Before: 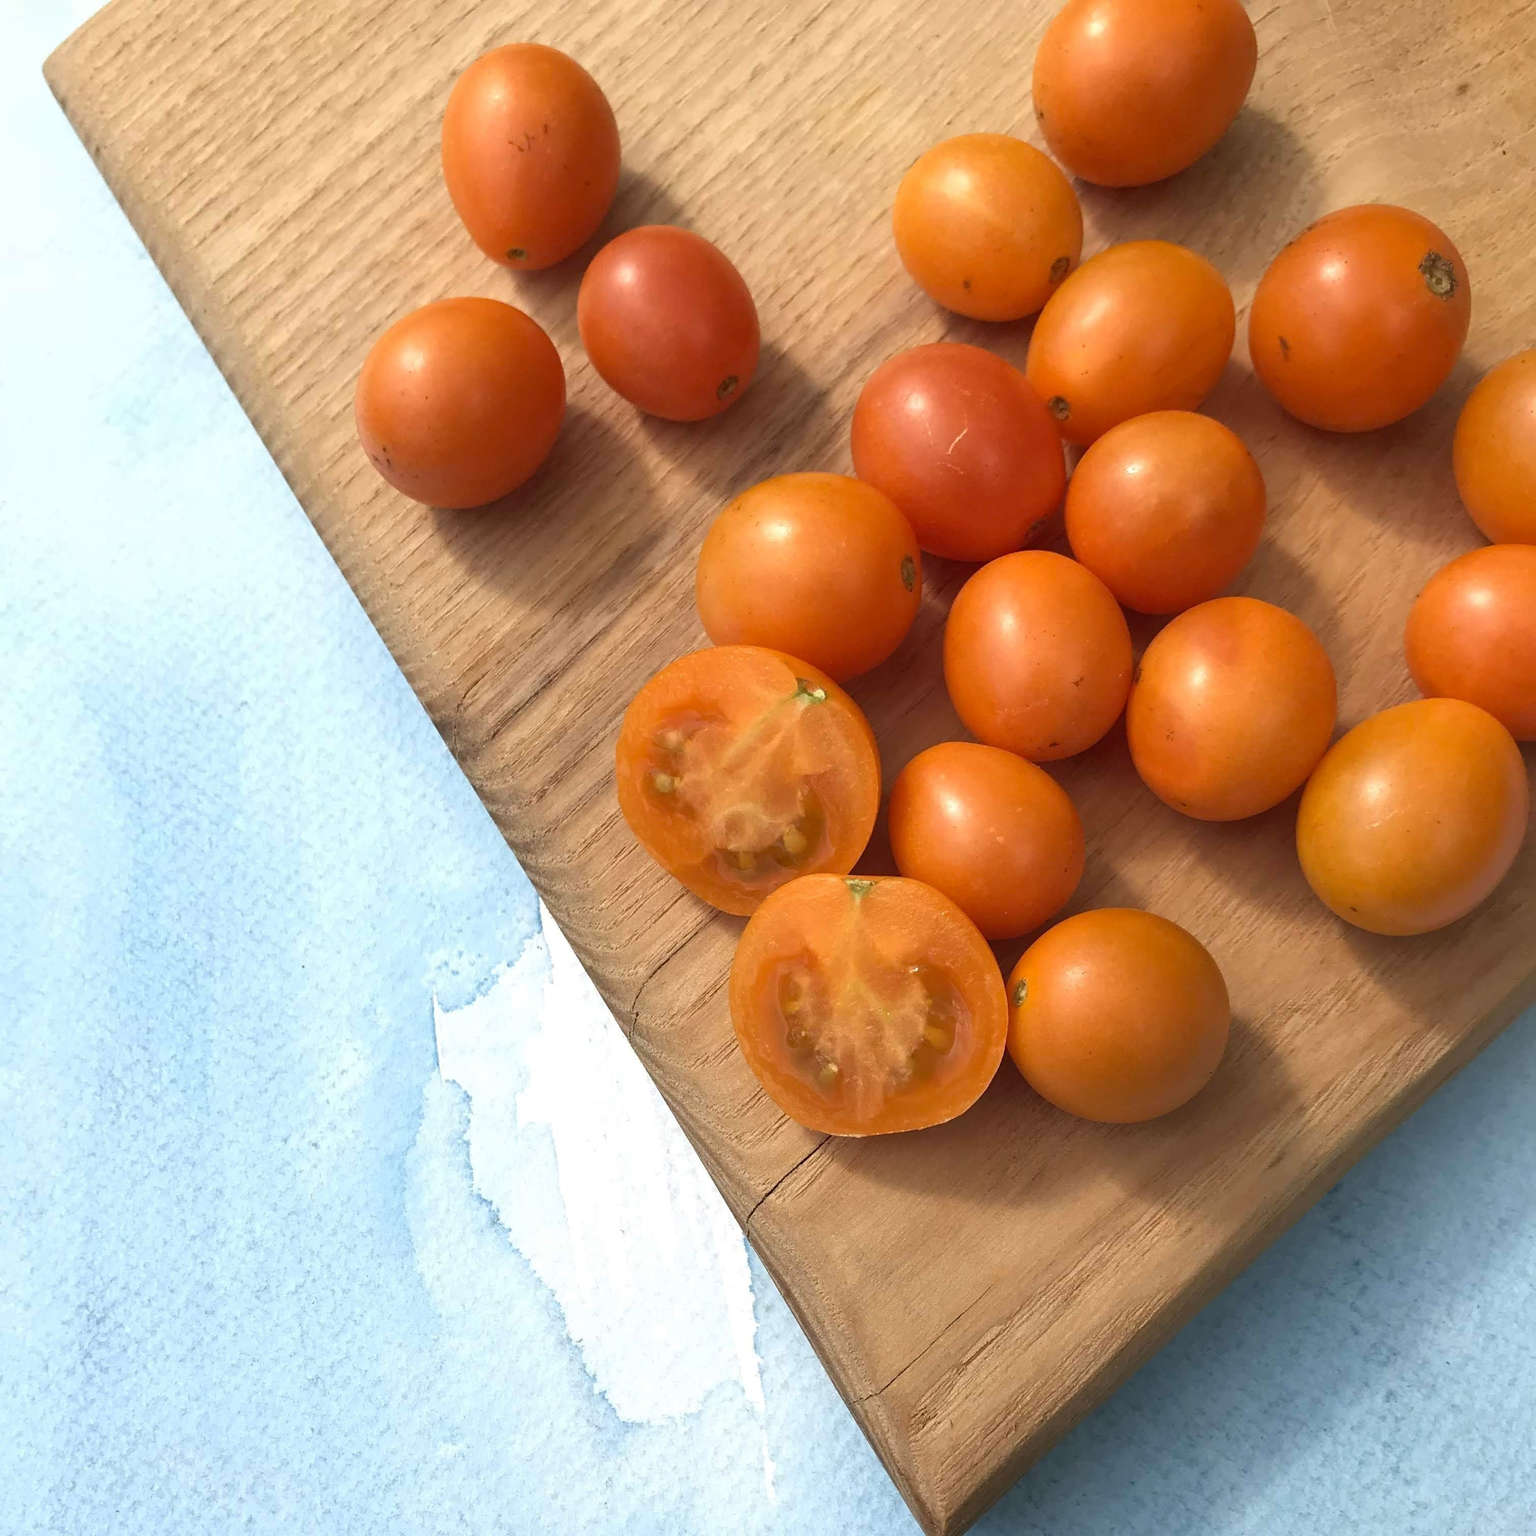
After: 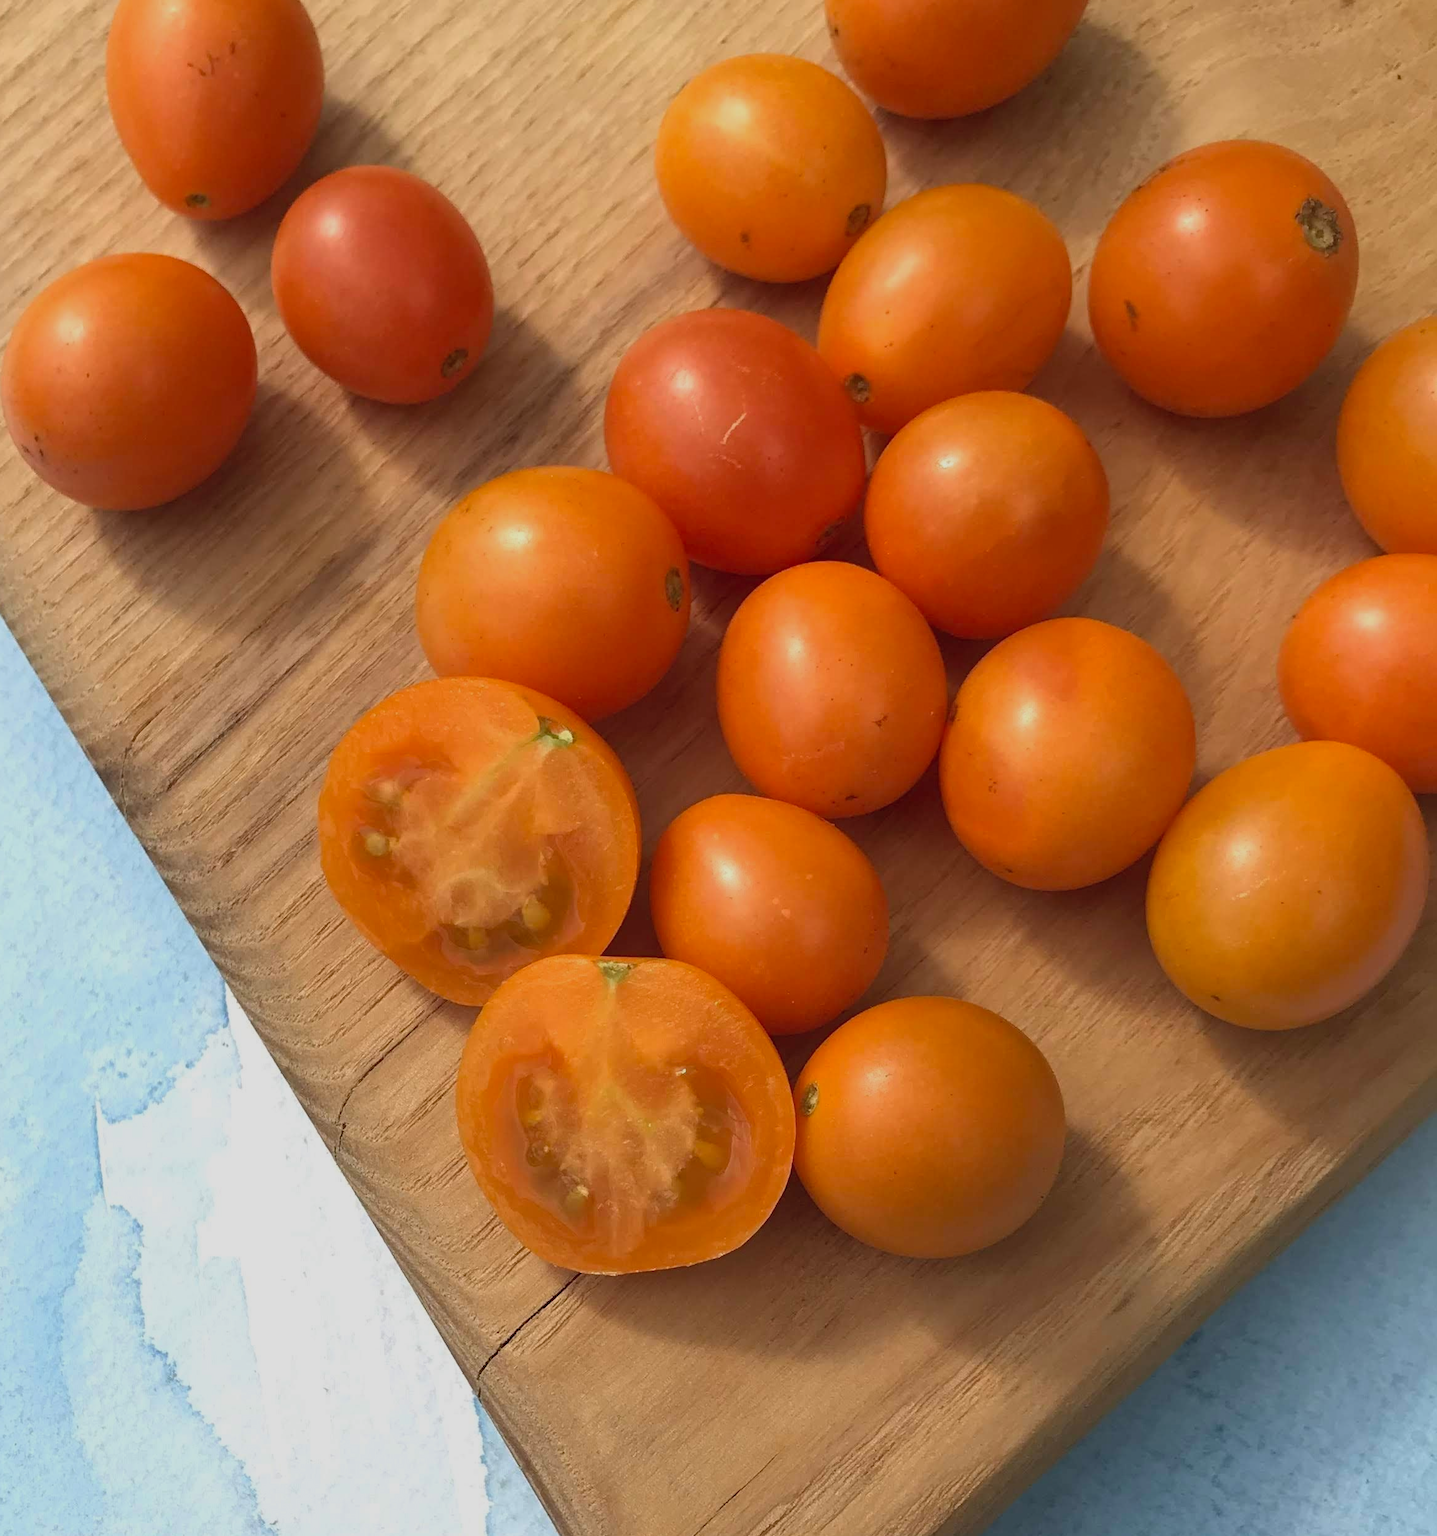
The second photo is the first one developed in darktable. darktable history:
exposure: exposure -0.582 EV, compensate highlight preservation false
contrast brightness saturation: contrast 0.07, brightness 0.08, saturation 0.18
crop: left 23.095%, top 5.827%, bottom 11.854%
